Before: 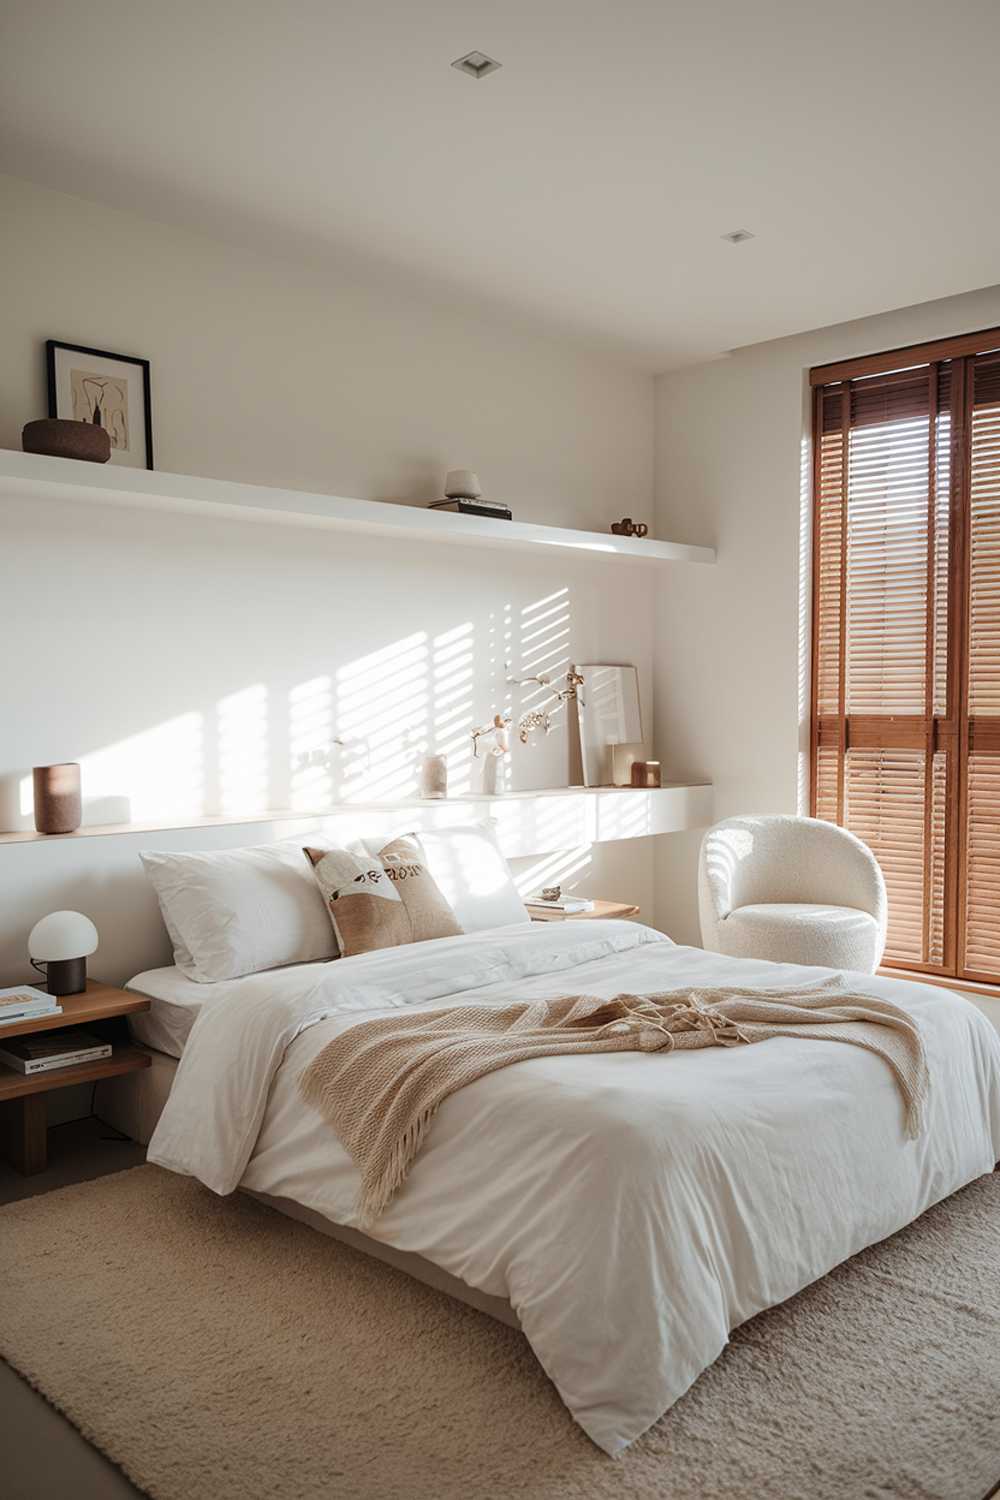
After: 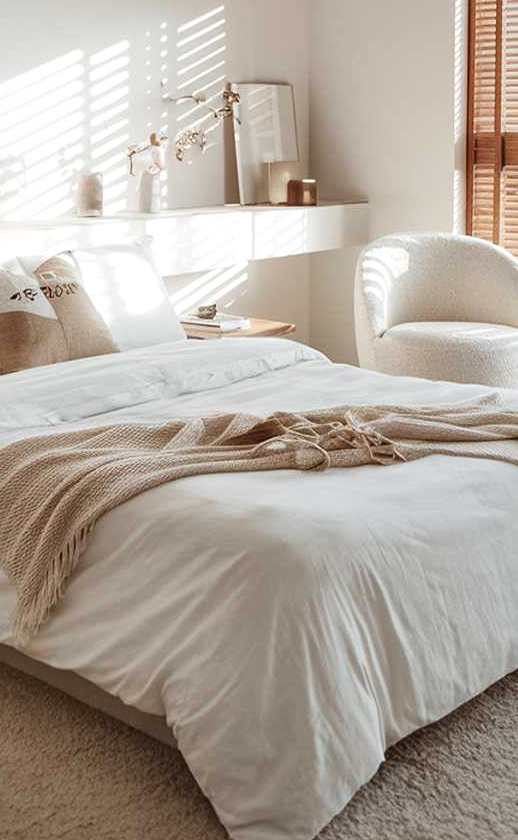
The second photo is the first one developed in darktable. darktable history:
contrast brightness saturation: contrast 0.1, brightness 0.02, saturation 0.02
local contrast: mode bilateral grid, contrast 20, coarseness 50, detail 120%, midtone range 0.2
crop: left 34.479%, top 38.822%, right 13.718%, bottom 5.172%
